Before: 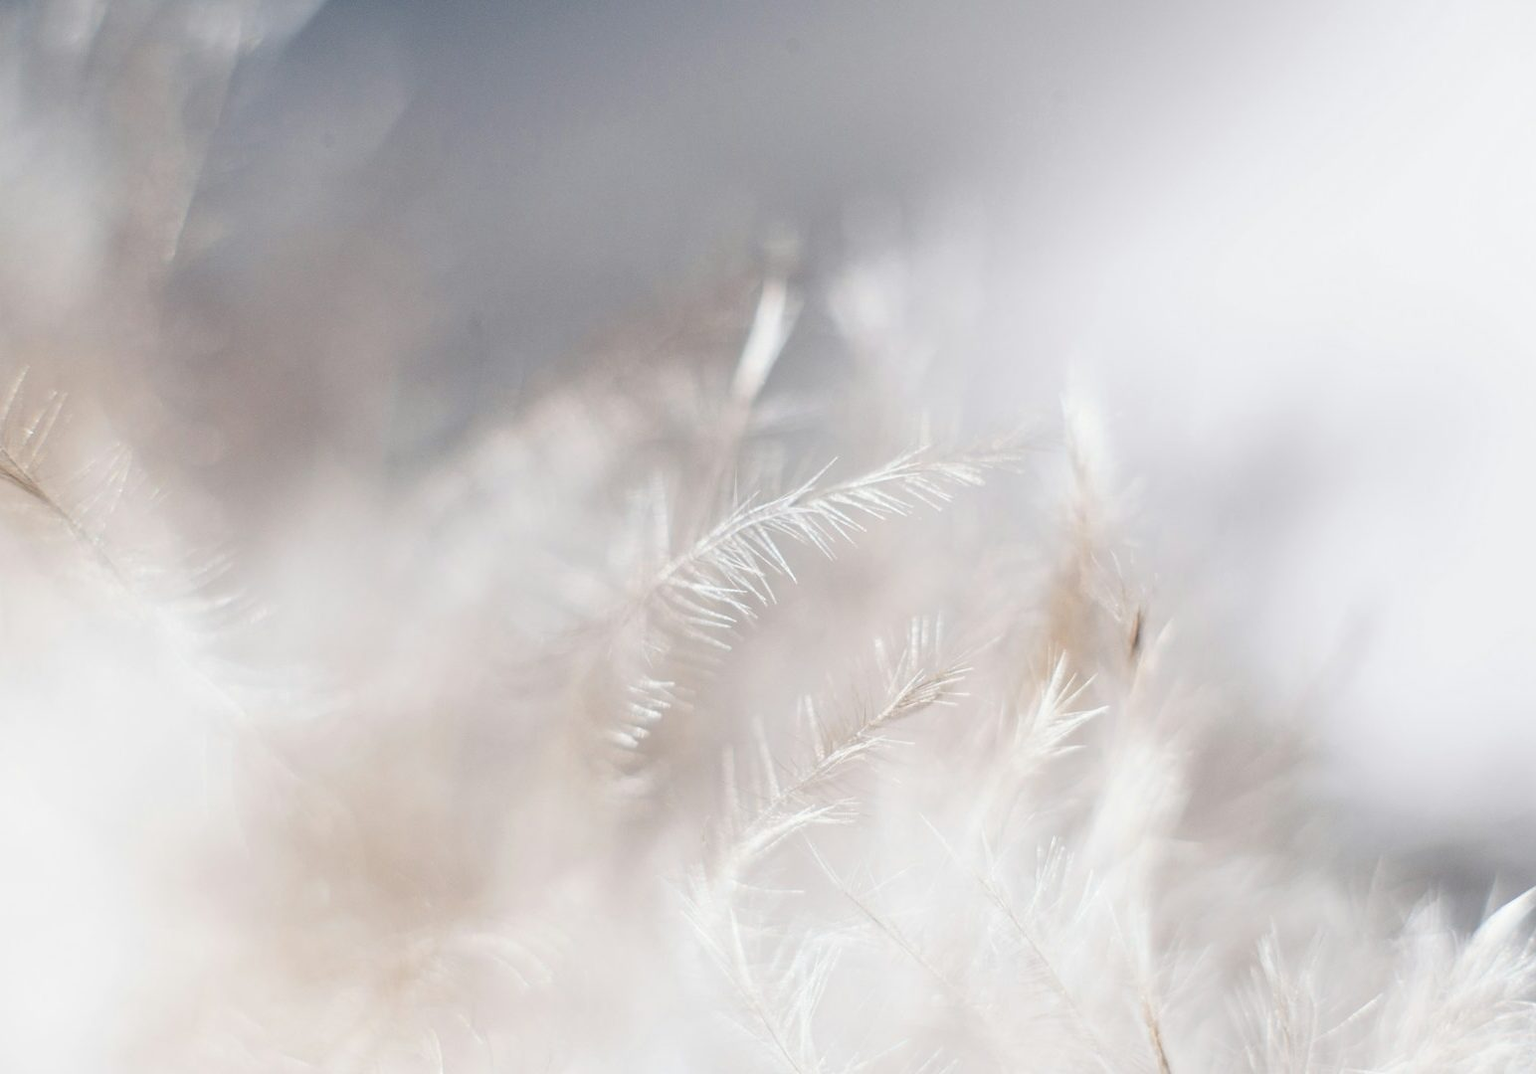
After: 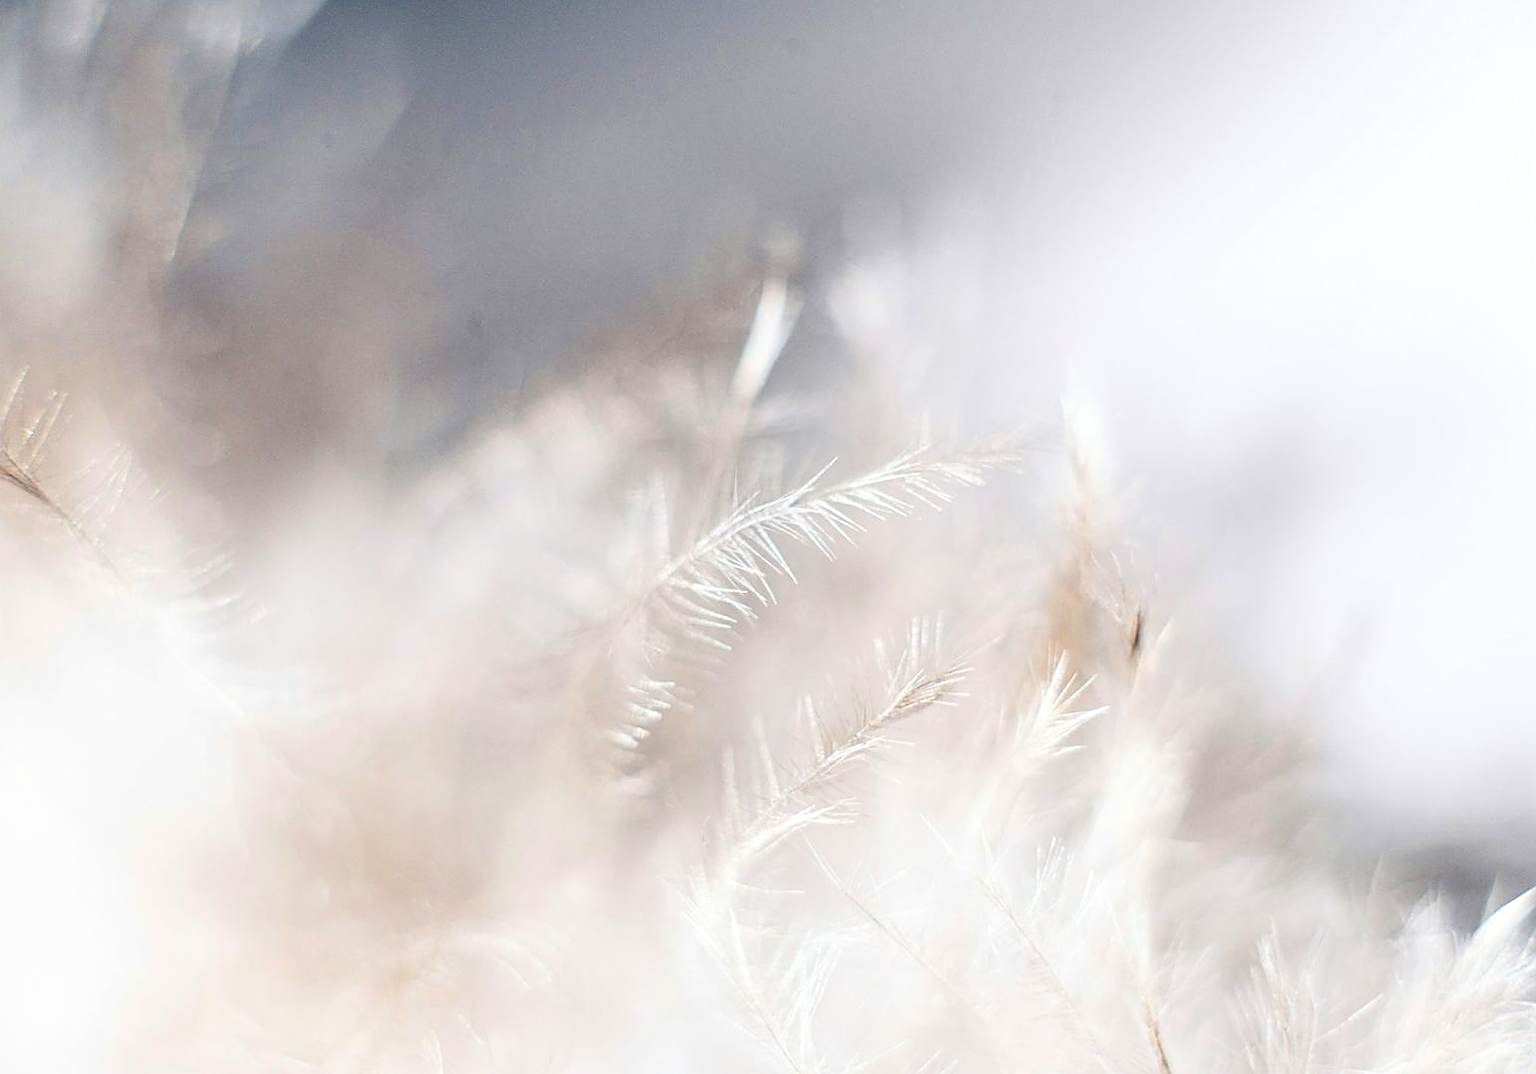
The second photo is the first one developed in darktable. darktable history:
exposure: black level correction 0.001, exposure 0.14 EV, compensate highlight preservation false
contrast brightness saturation: contrast 0.19, brightness -0.11, saturation 0.21
sharpen: on, module defaults
